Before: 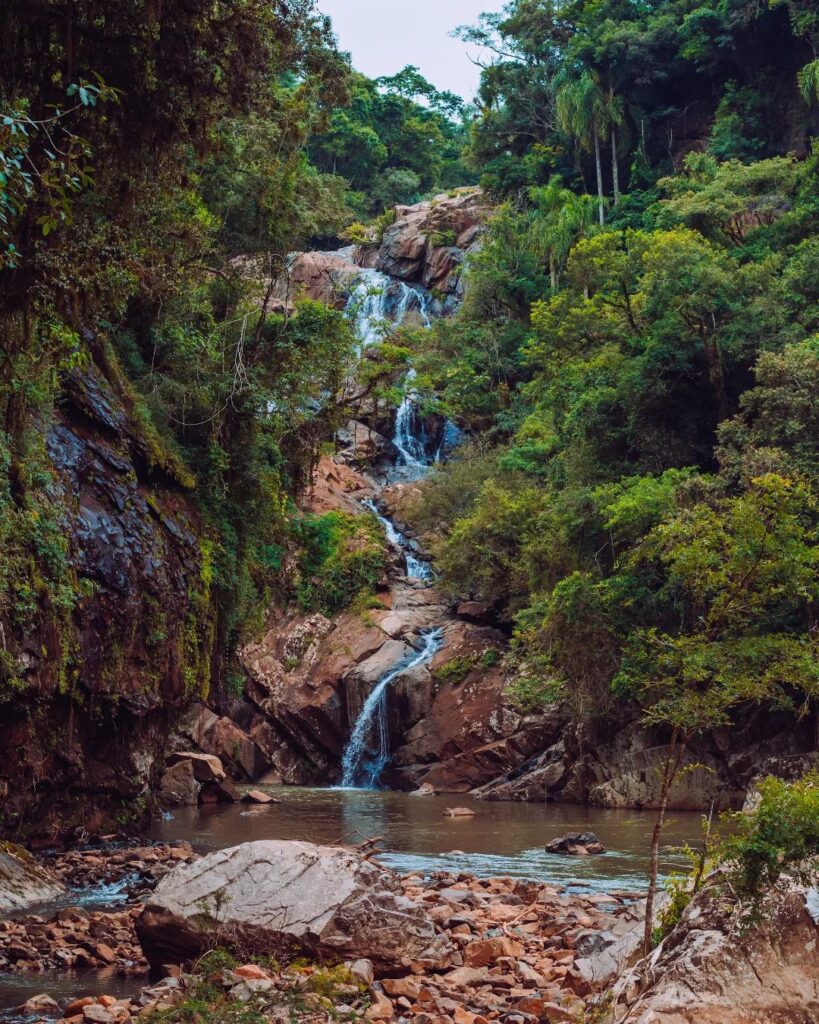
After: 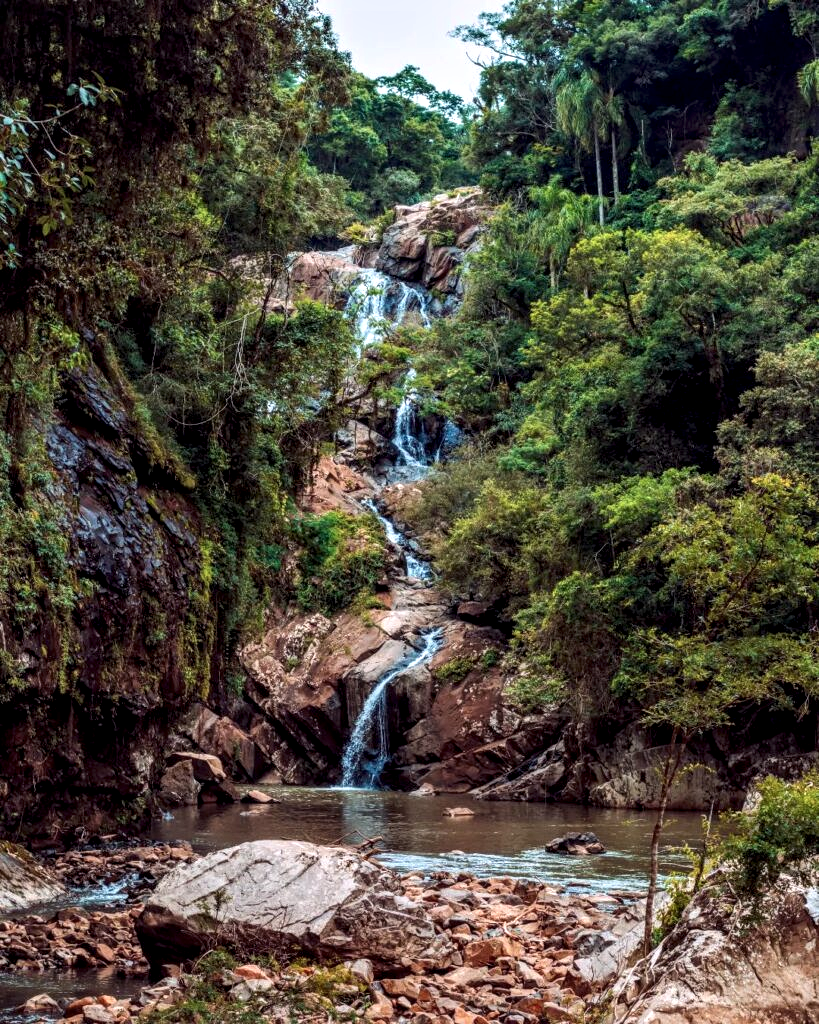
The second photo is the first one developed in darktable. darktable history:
local contrast: highlights 63%, shadows 54%, detail 168%, midtone range 0.511
